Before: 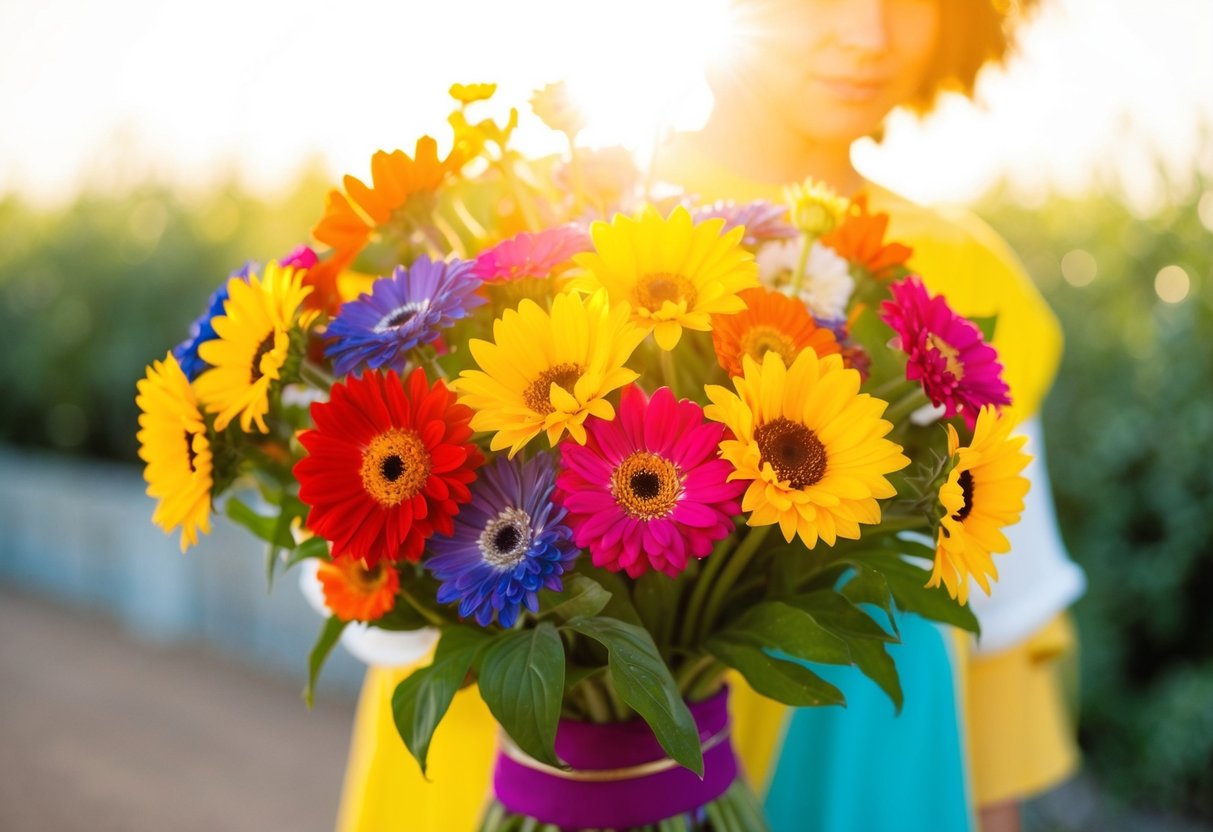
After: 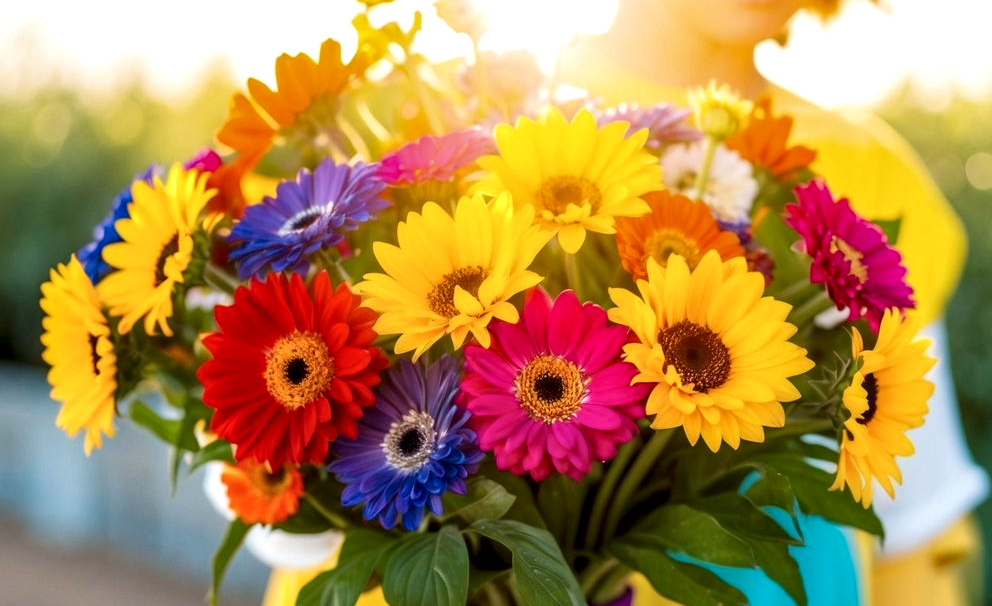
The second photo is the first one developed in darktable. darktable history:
local contrast: highlights 28%, detail 150%
crop: left 7.92%, top 11.719%, right 10.27%, bottom 15.405%
velvia: strength 16.44%
